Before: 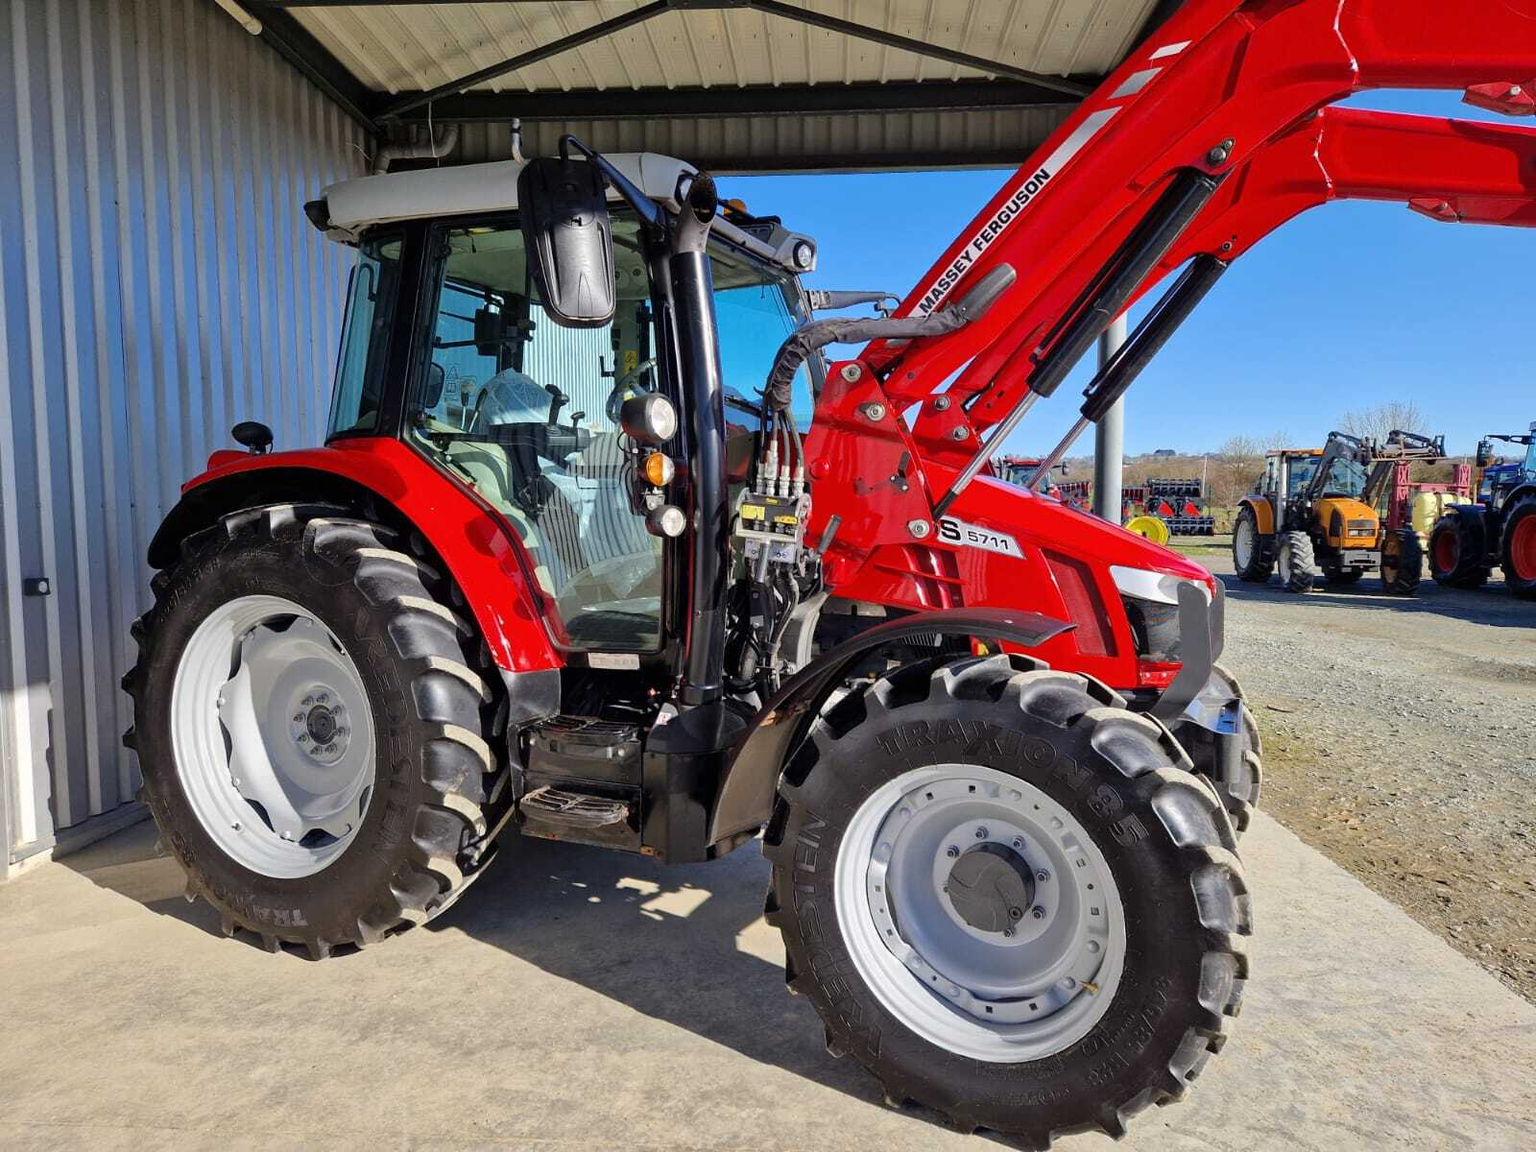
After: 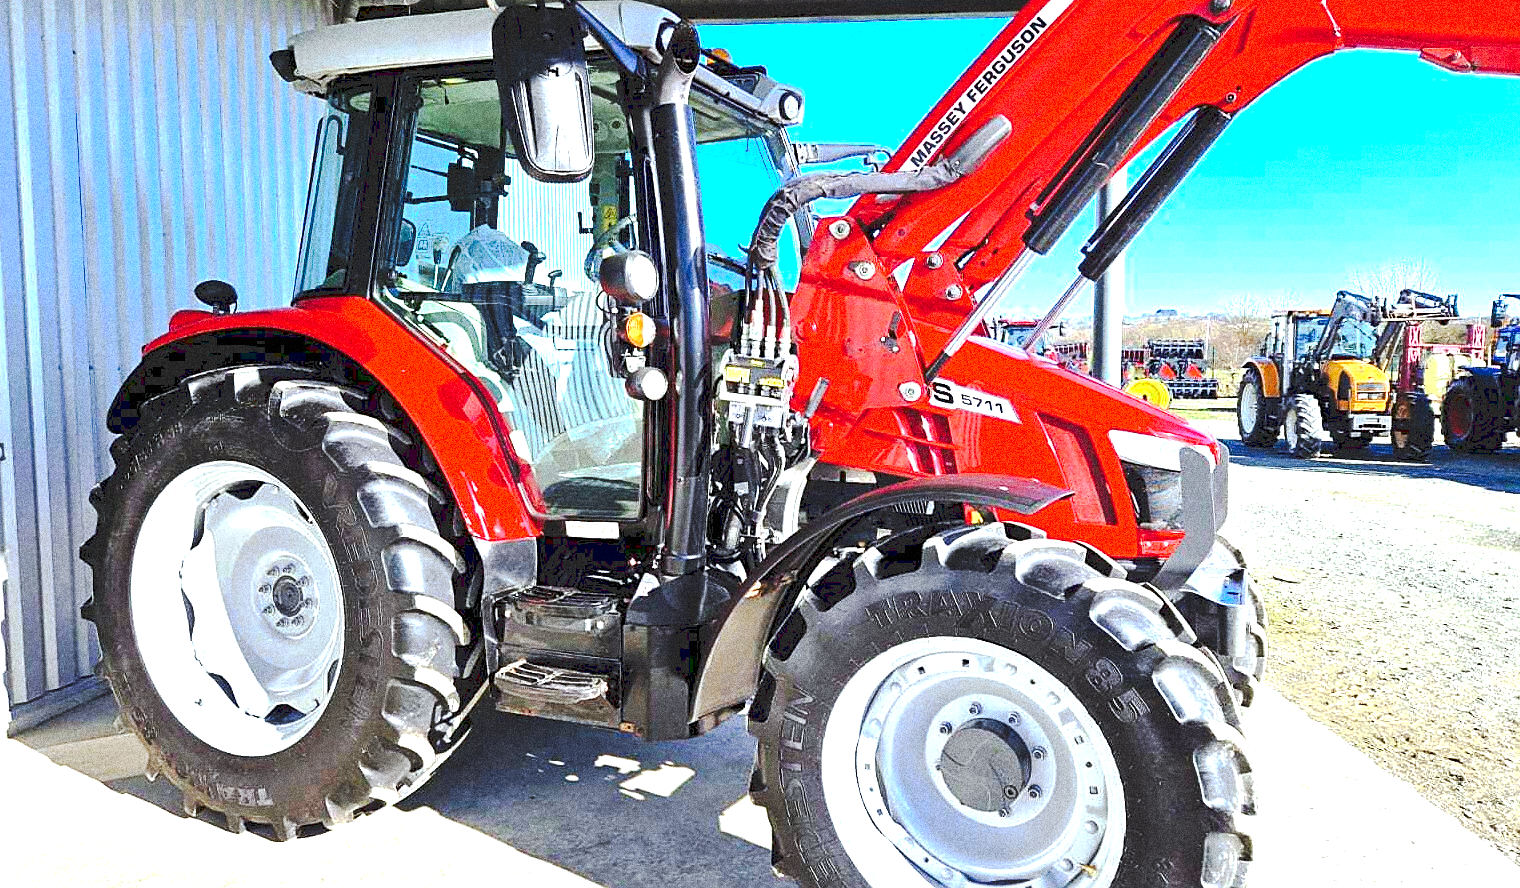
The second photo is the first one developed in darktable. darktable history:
crop and rotate: left 2.991%, top 13.302%, right 1.981%, bottom 12.636%
exposure: black level correction 0.001, exposure 1.646 EV, compensate exposure bias true, compensate highlight preservation false
white balance: red 0.925, blue 1.046
tone curve: curves: ch0 [(0, 0) (0.003, 0.15) (0.011, 0.151) (0.025, 0.15) (0.044, 0.15) (0.069, 0.151) (0.1, 0.153) (0.136, 0.16) (0.177, 0.183) (0.224, 0.21) (0.277, 0.253) (0.335, 0.309) (0.399, 0.389) (0.468, 0.479) (0.543, 0.58) (0.623, 0.677) (0.709, 0.747) (0.801, 0.808) (0.898, 0.87) (1, 1)], preserve colors none
sharpen: on, module defaults
grain: coarseness 14.49 ISO, strength 48.04%, mid-tones bias 35%
